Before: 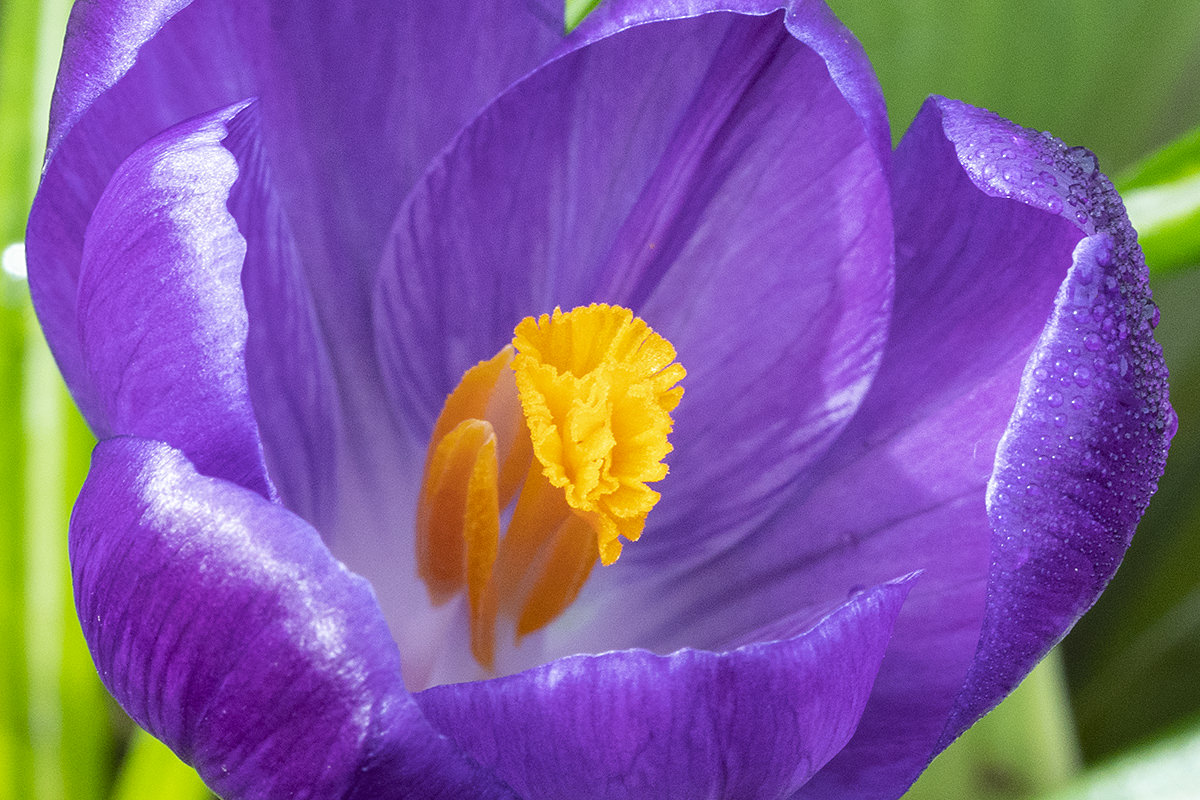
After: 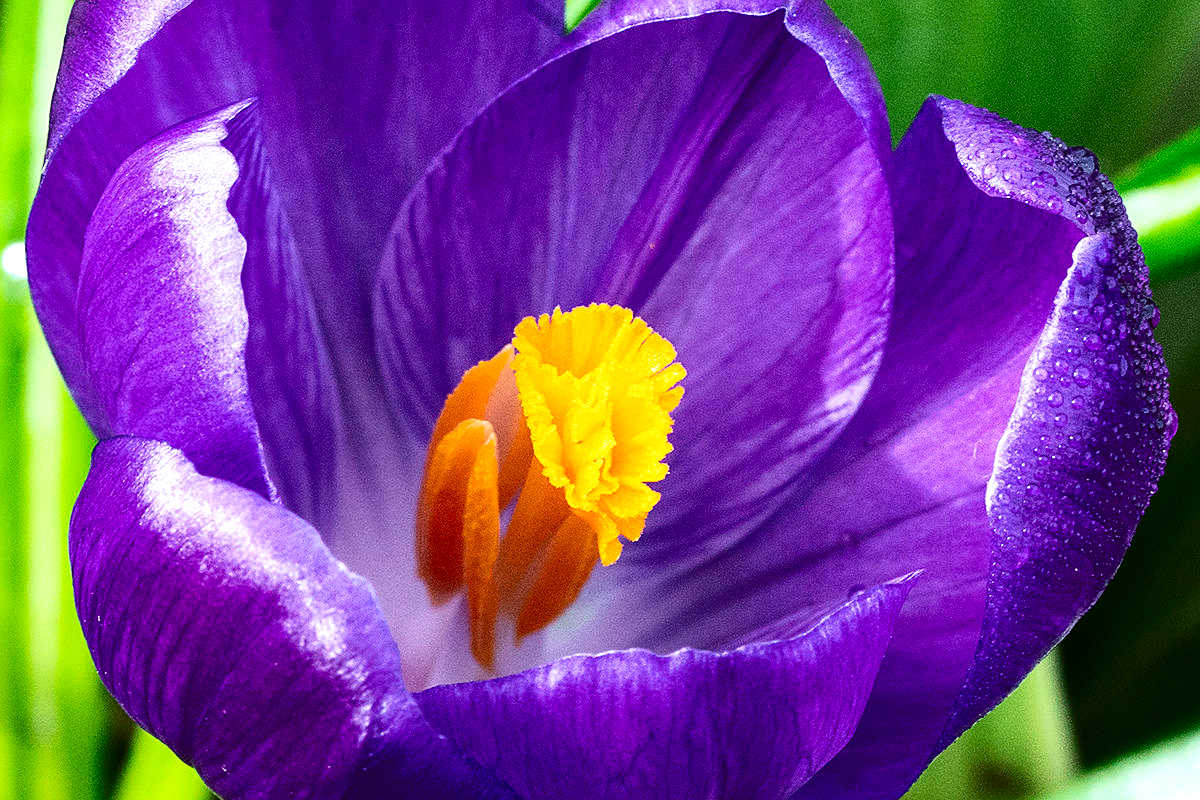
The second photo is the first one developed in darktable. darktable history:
sharpen: amount 0.2
tone equalizer: -8 EV -0.417 EV, -7 EV -0.389 EV, -6 EV -0.333 EV, -5 EV -0.222 EV, -3 EV 0.222 EV, -2 EV 0.333 EV, -1 EV 0.389 EV, +0 EV 0.417 EV, edges refinement/feathering 500, mask exposure compensation -1.57 EV, preserve details no
contrast brightness saturation: contrast 0.24, brightness -0.24, saturation 0.14
